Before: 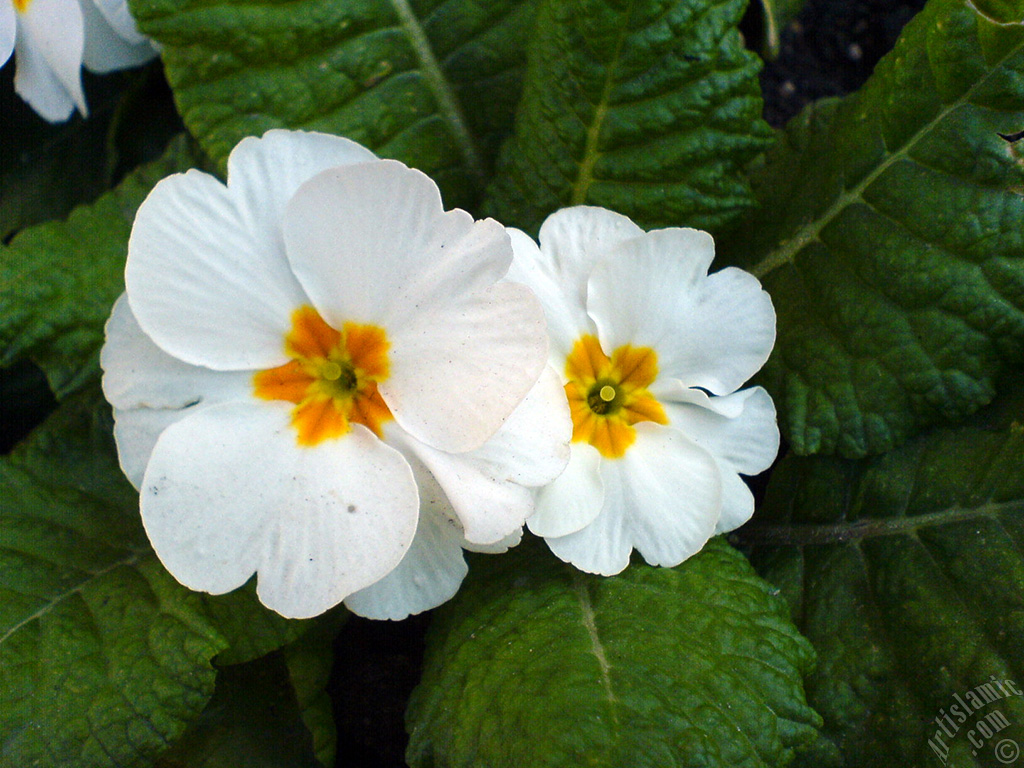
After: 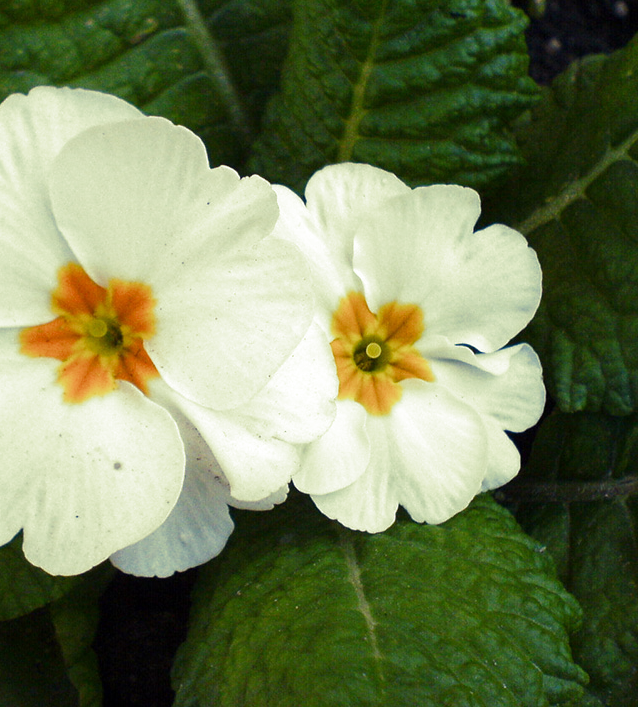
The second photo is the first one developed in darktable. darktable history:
split-toning: shadows › hue 290.82°, shadows › saturation 0.34, highlights › saturation 0.38, balance 0, compress 50%
crop and rotate: left 22.918%, top 5.629%, right 14.711%, bottom 2.247%
